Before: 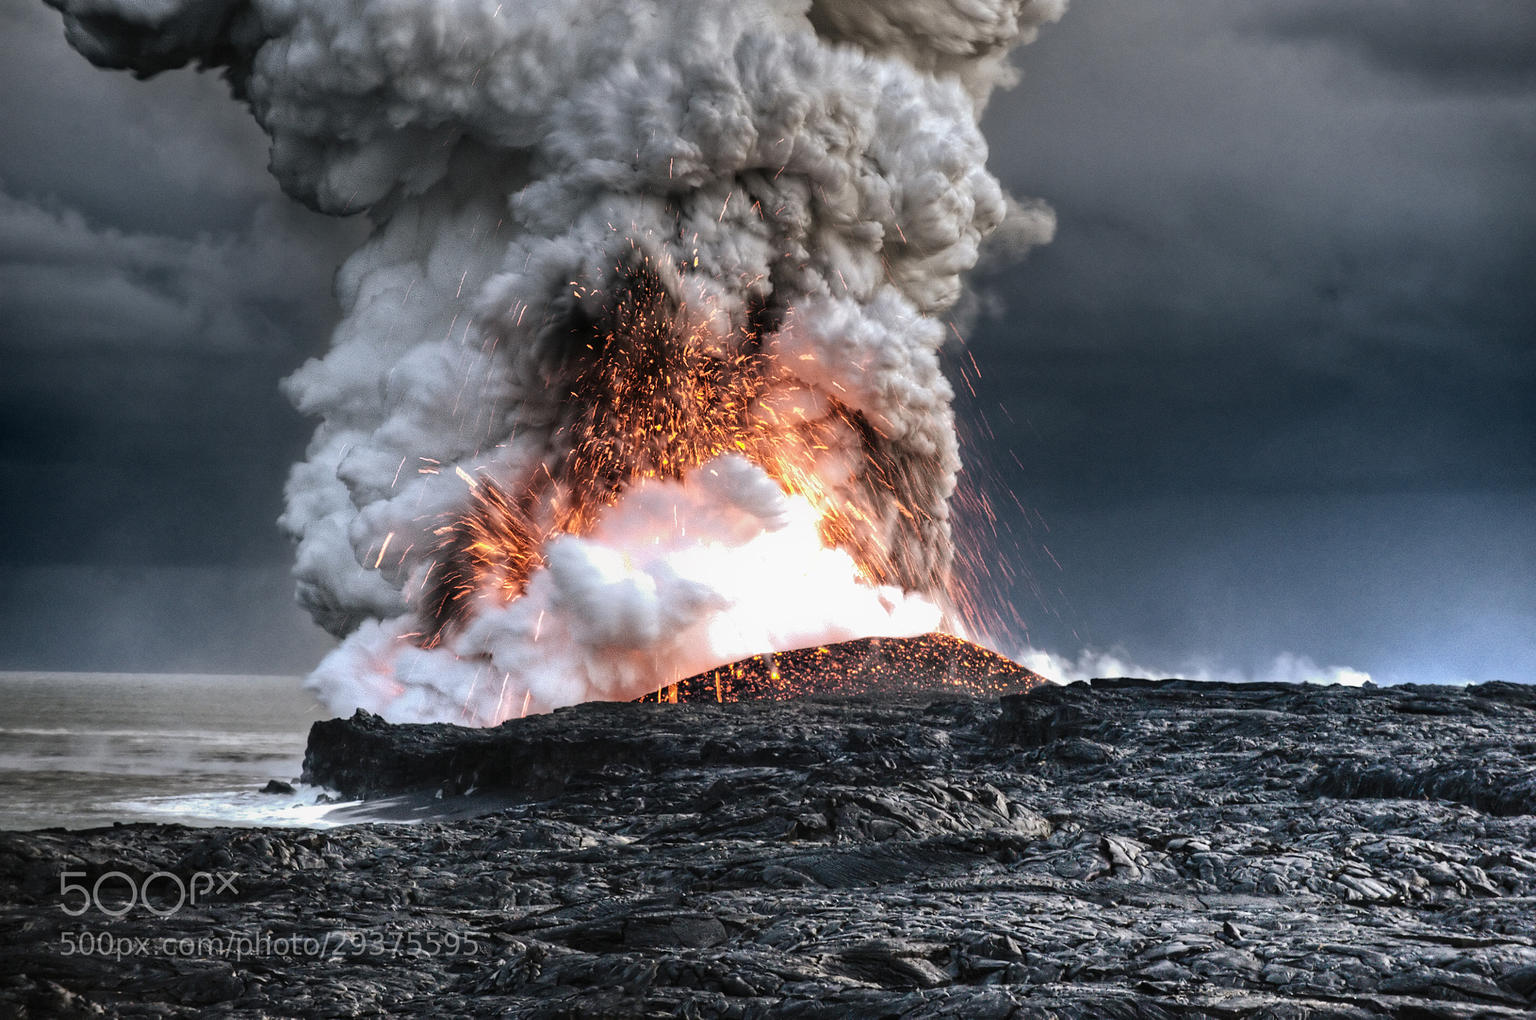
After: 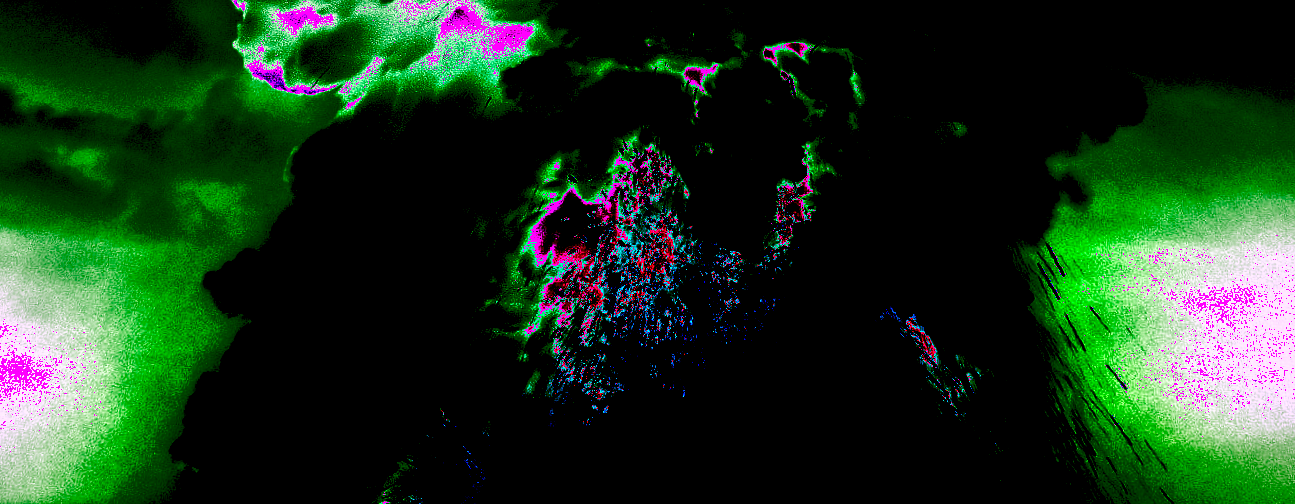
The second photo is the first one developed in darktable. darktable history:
white balance: red 8, blue 8
rotate and perspective: rotation 0.72°, lens shift (vertical) -0.352, lens shift (horizontal) -0.051, crop left 0.152, crop right 0.859, crop top 0.019, crop bottom 0.964
tone equalizer: -8 EV -0.75 EV, -7 EV -0.7 EV, -6 EV -0.6 EV, -5 EV -0.4 EV, -3 EV 0.4 EV, -2 EV 0.6 EV, -1 EV 0.7 EV, +0 EV 0.75 EV, edges refinement/feathering 500, mask exposure compensation -1.57 EV, preserve details no
shadows and highlights: soften with gaussian
crop: left 0.579%, top 7.627%, right 23.167%, bottom 54.275%
base curve: exposure shift 0, preserve colors none
